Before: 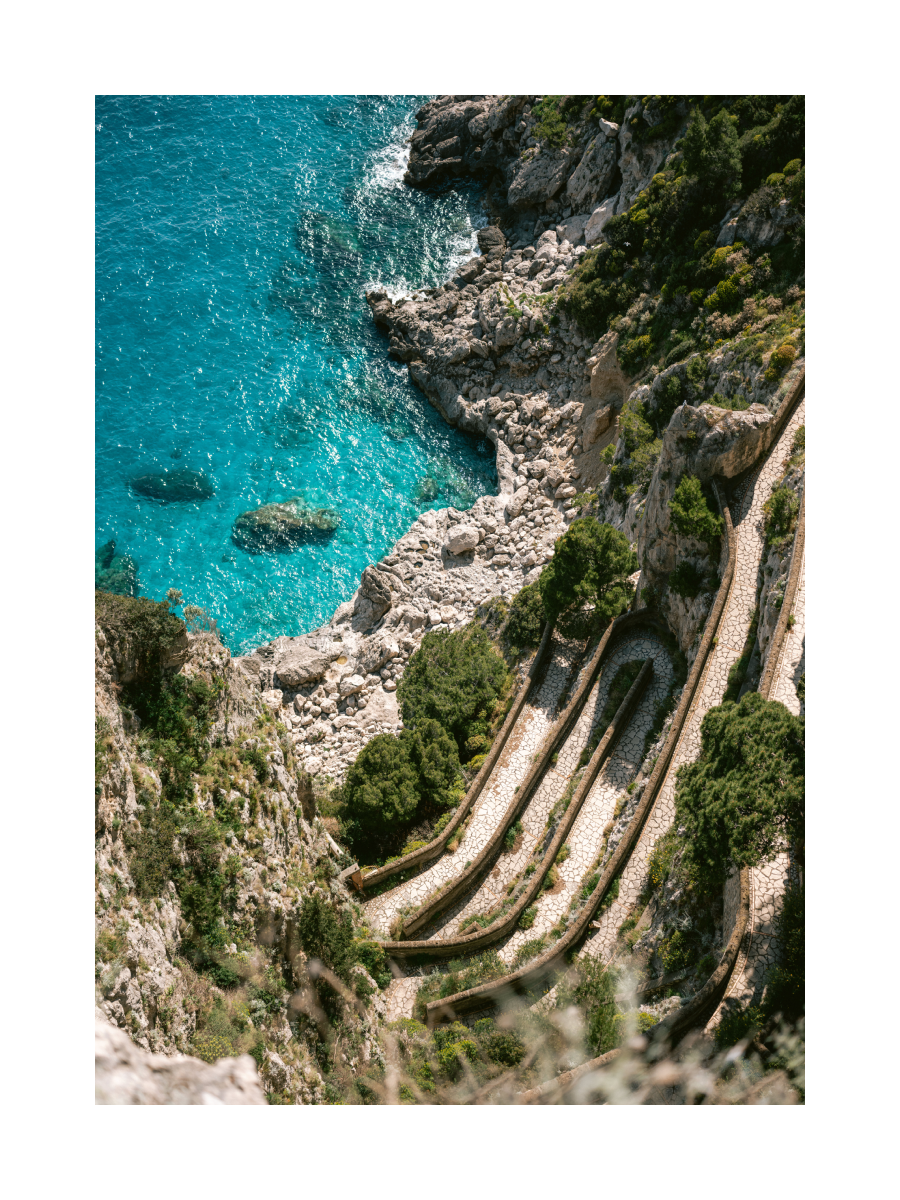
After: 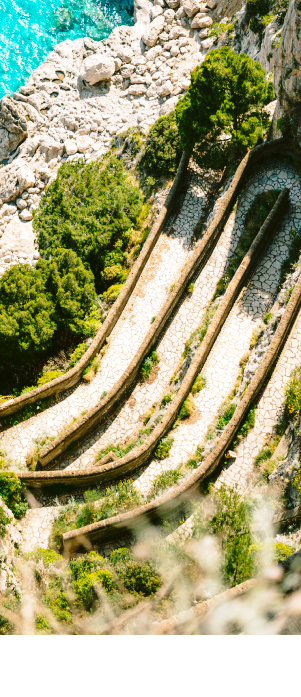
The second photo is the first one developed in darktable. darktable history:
crop: left 40.532%, top 39.216%, right 25.941%, bottom 2.675%
color balance rgb: perceptual saturation grading › global saturation -0.071%, perceptual brilliance grading › mid-tones 9.314%, perceptual brilliance grading › shadows 15.602%, global vibrance 30.463%
tone equalizer: on, module defaults
base curve: curves: ch0 [(0, 0) (0.028, 0.03) (0.121, 0.232) (0.46, 0.748) (0.859, 0.968) (1, 1)], preserve colors none
